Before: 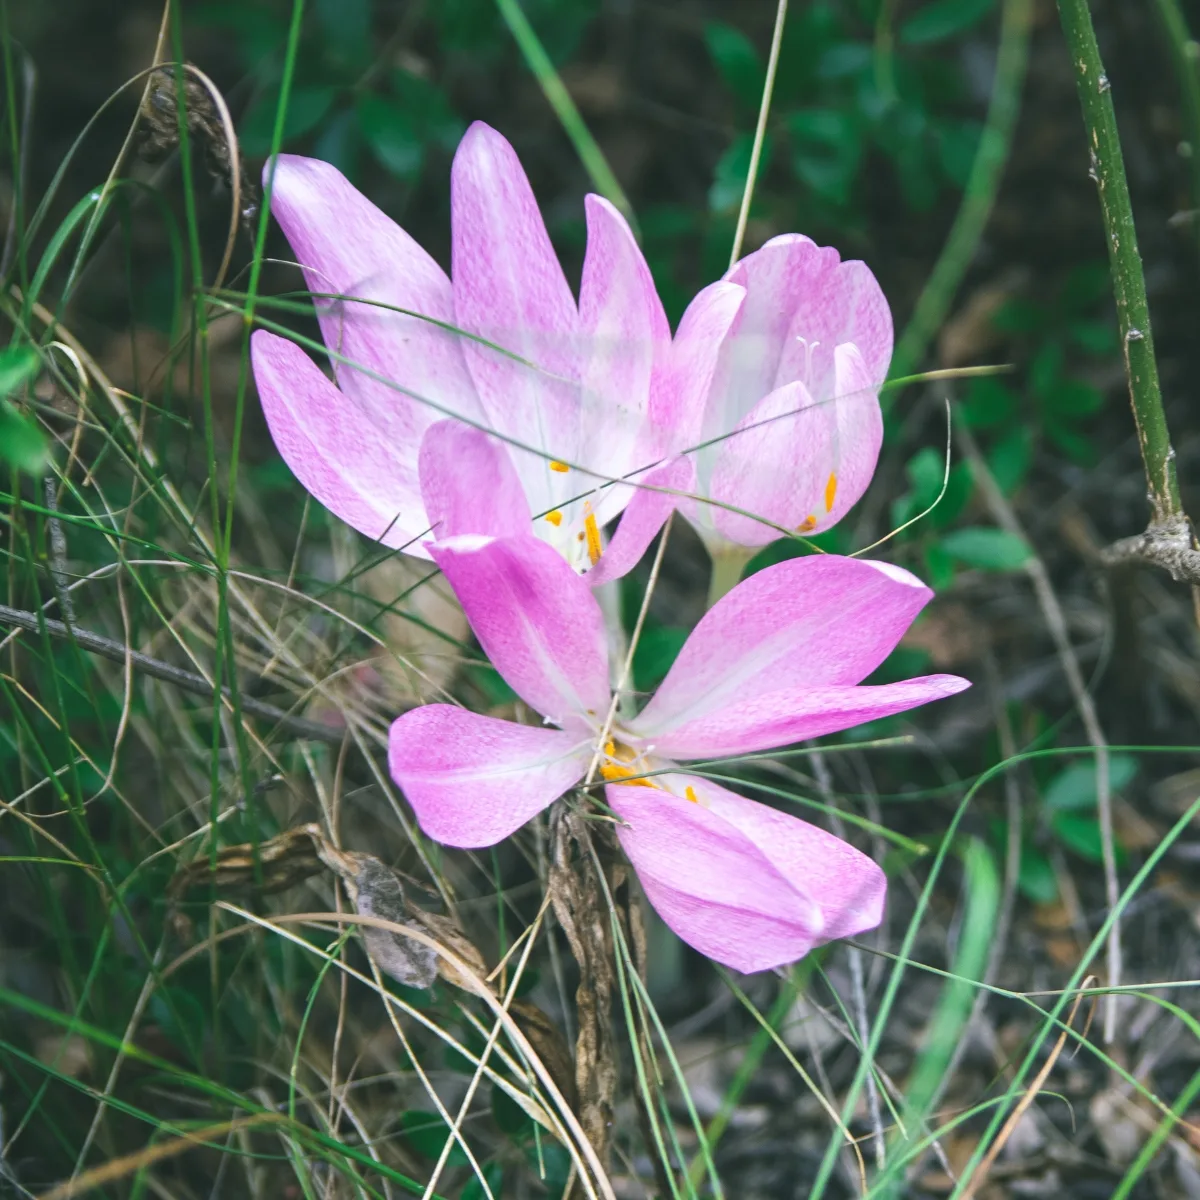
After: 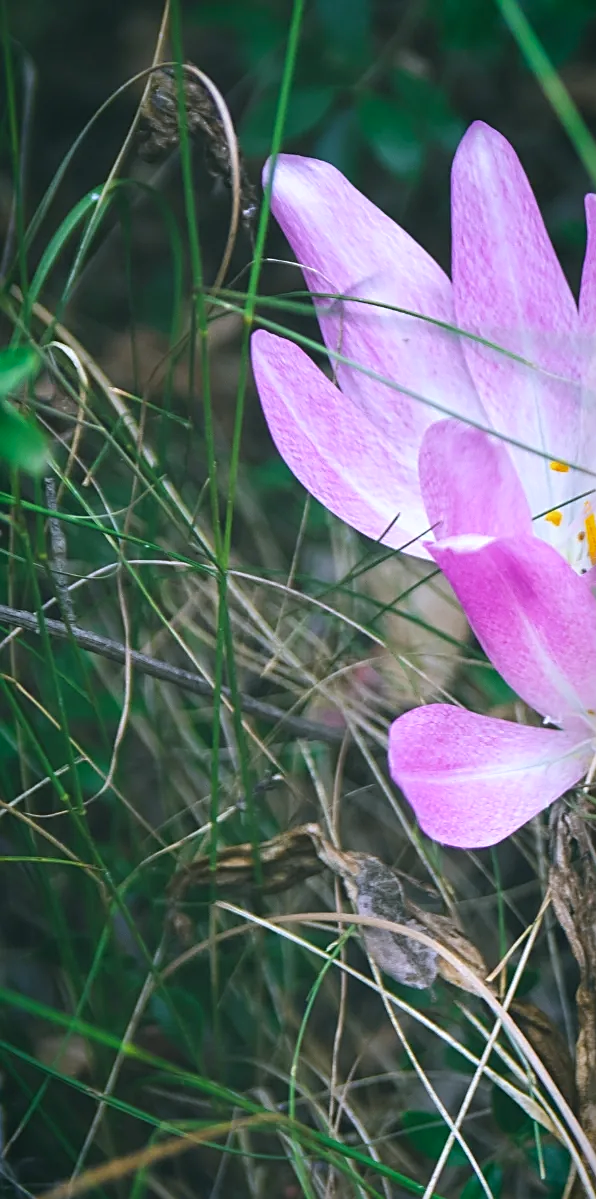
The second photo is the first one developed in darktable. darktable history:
tone equalizer: edges refinement/feathering 500, mask exposure compensation -1.57 EV, preserve details no
crop and rotate: left 0.062%, top 0%, right 50.217%
color calibration: illuminant as shot in camera, x 0.358, y 0.373, temperature 4628.91 K
vignetting: fall-off radius 69.12%, saturation 0.369, automatic ratio true
sharpen: on, module defaults
